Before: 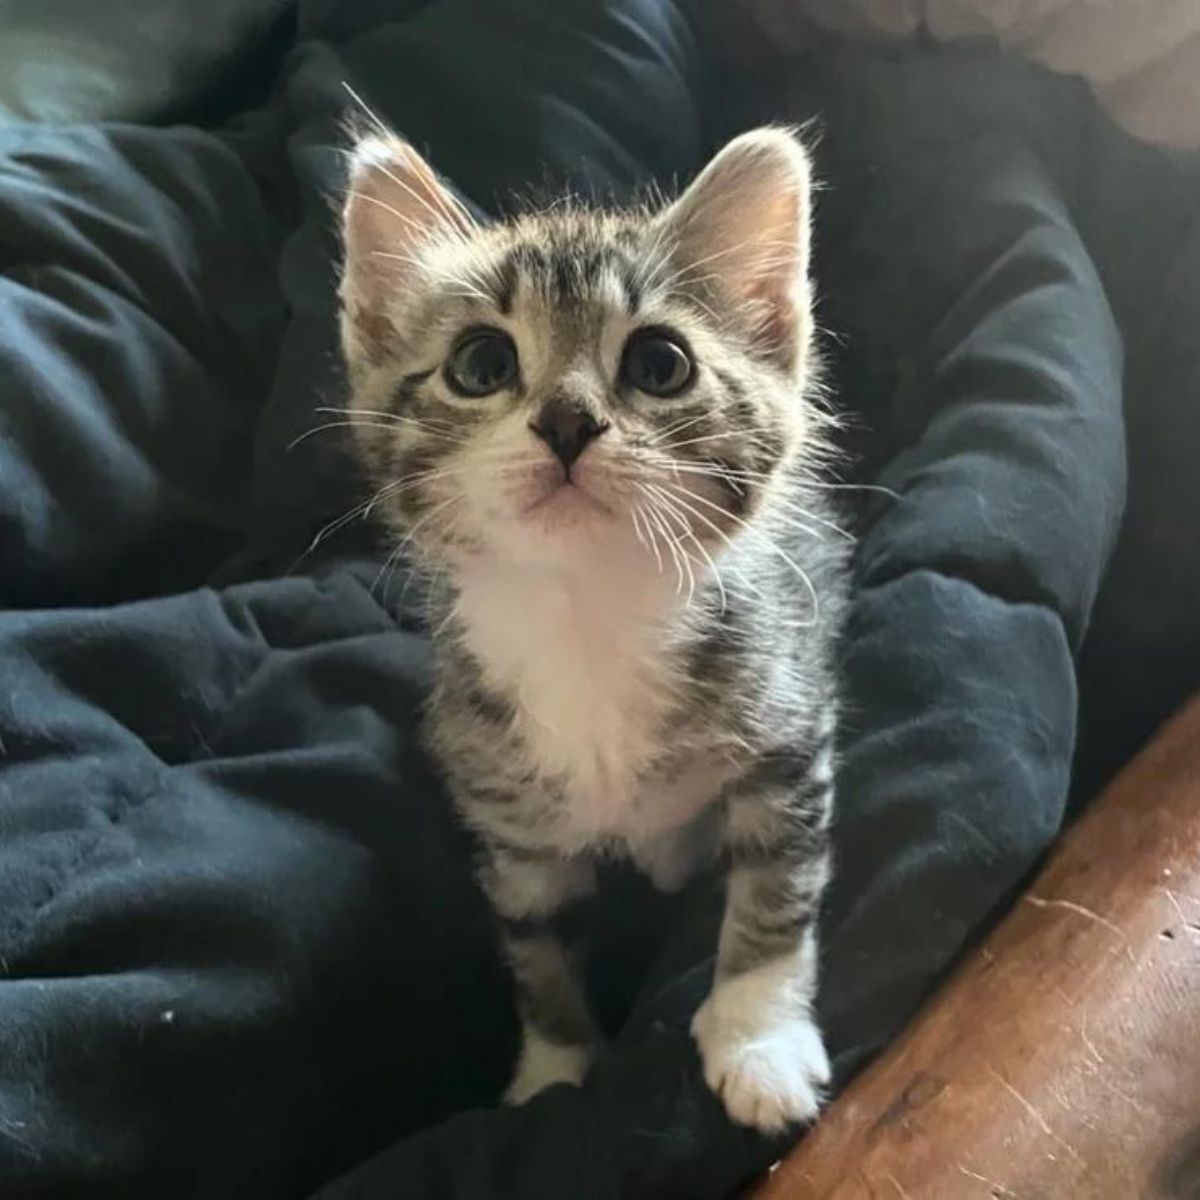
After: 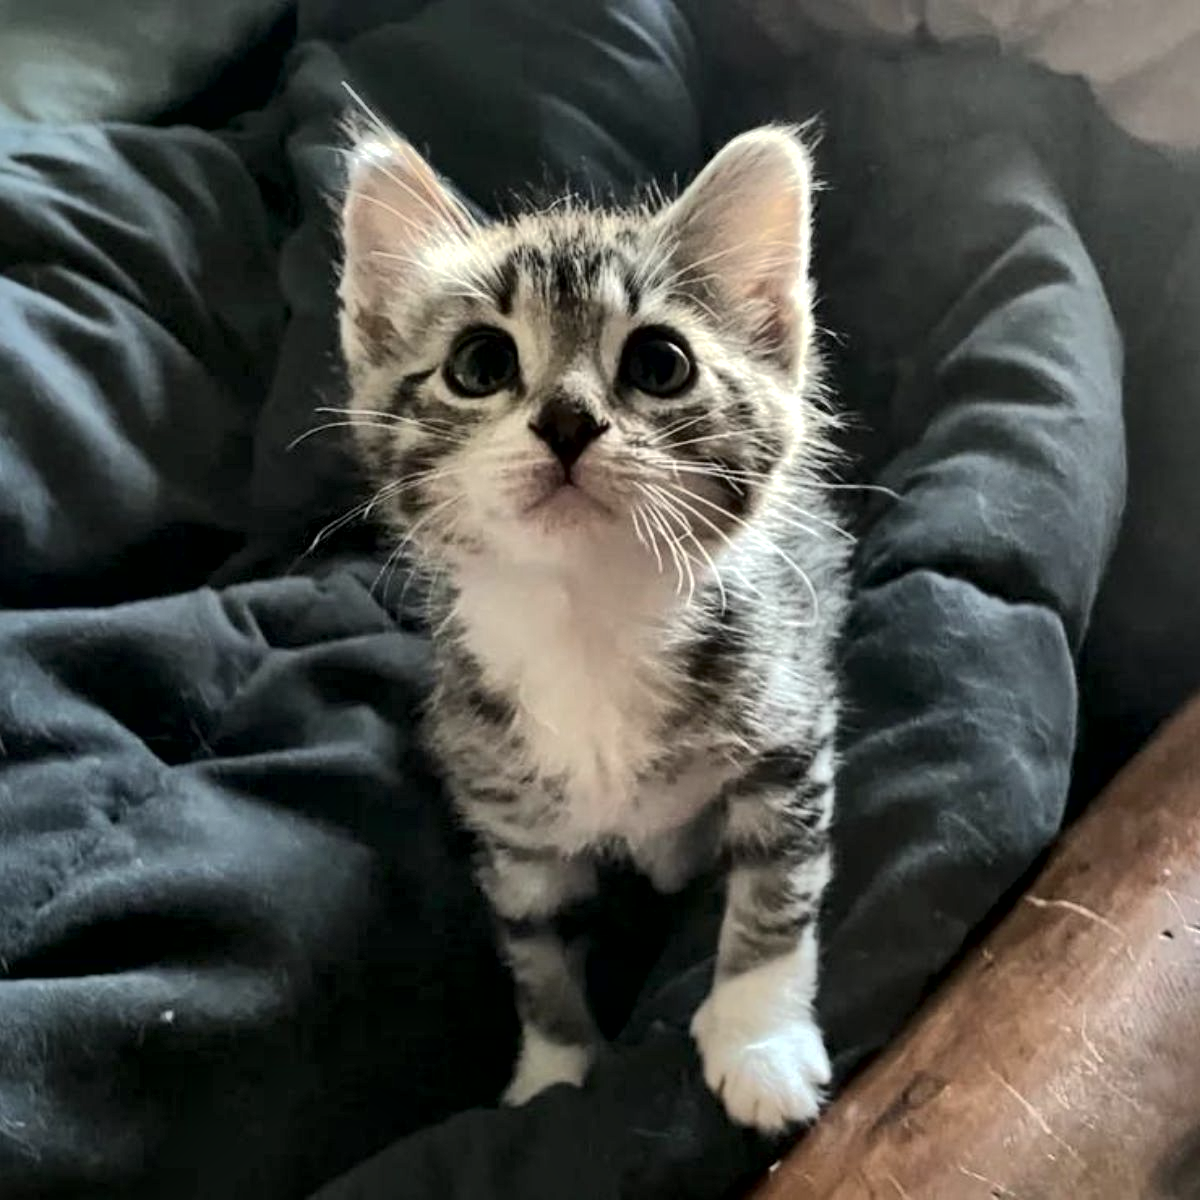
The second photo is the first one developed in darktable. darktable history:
local contrast: mode bilateral grid, contrast 44, coarseness 69, detail 214%, midtone range 0.2
shadows and highlights: shadows -19.91, highlights -73.15
contrast brightness saturation: saturation -0.17
